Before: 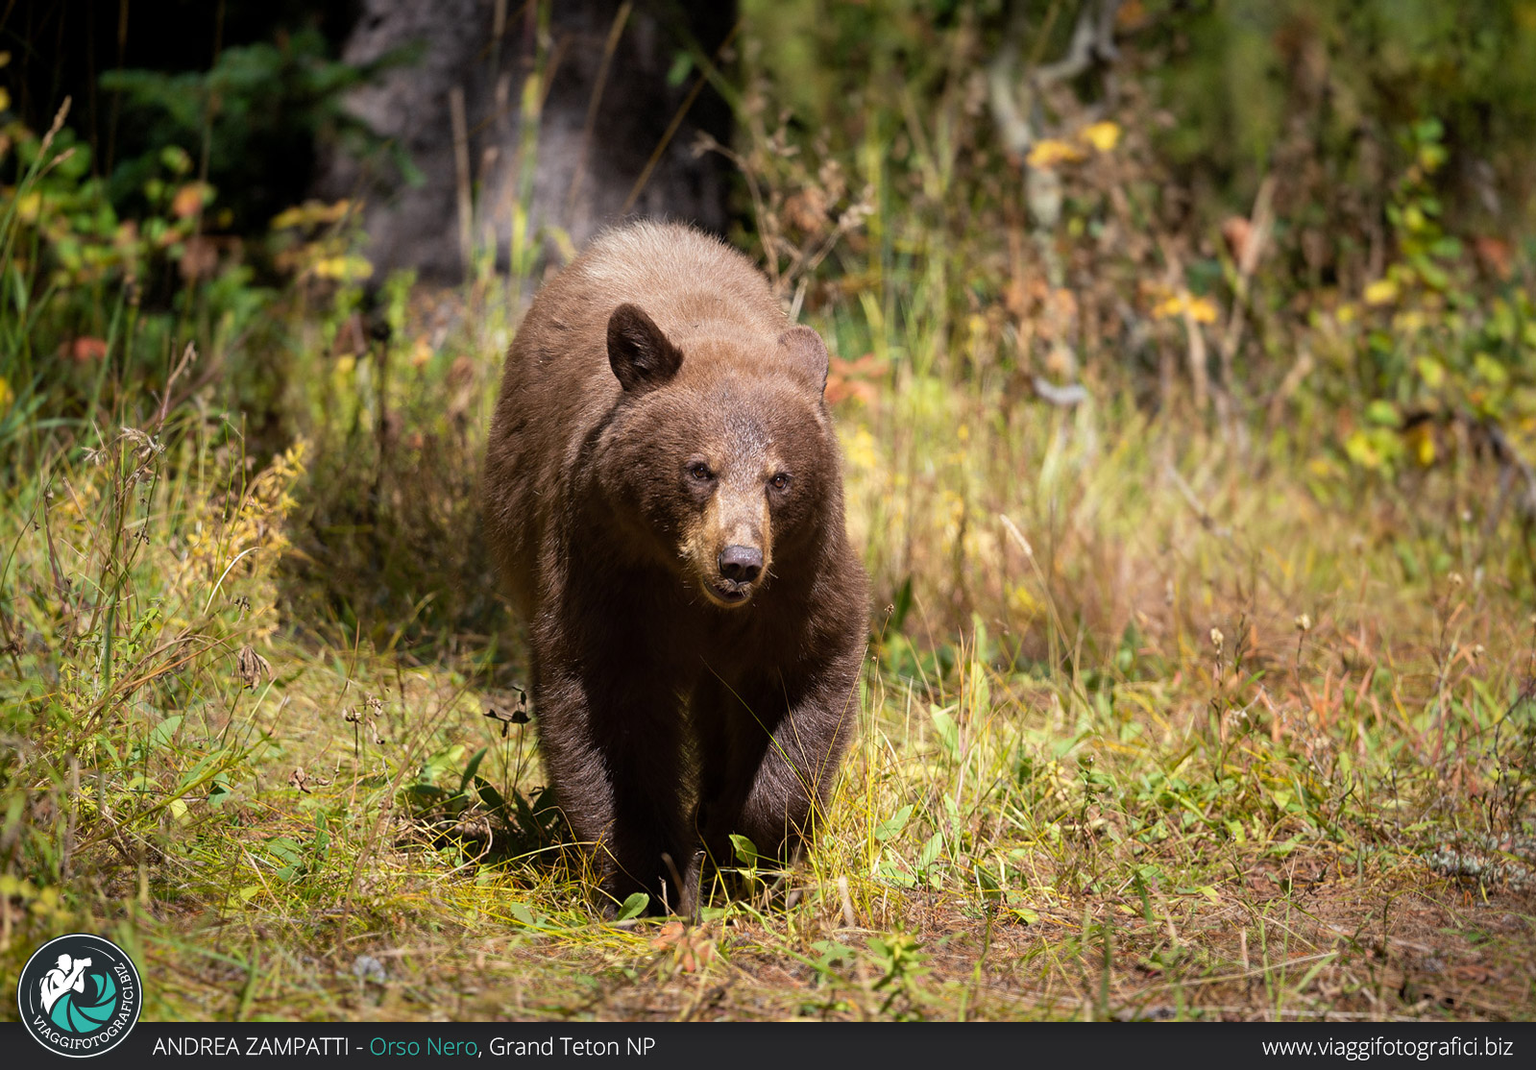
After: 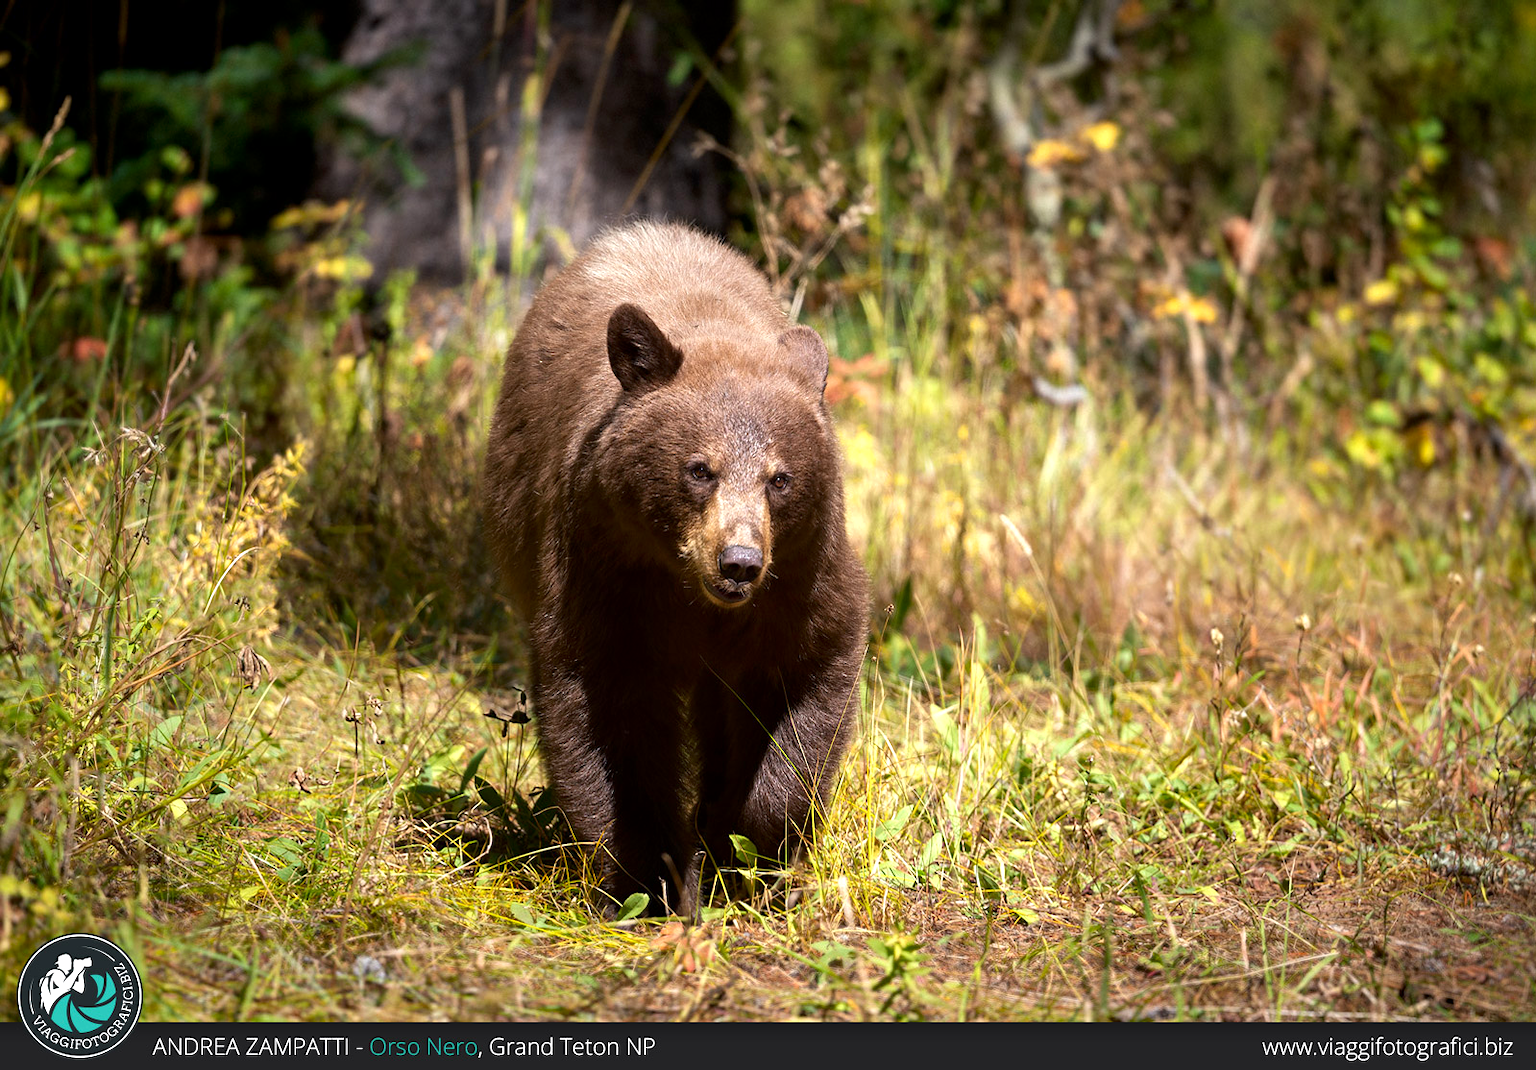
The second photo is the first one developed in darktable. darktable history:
contrast brightness saturation: brightness -0.09
exposure: black level correction 0.001, exposure 0.5 EV, compensate exposure bias true, compensate highlight preservation false
